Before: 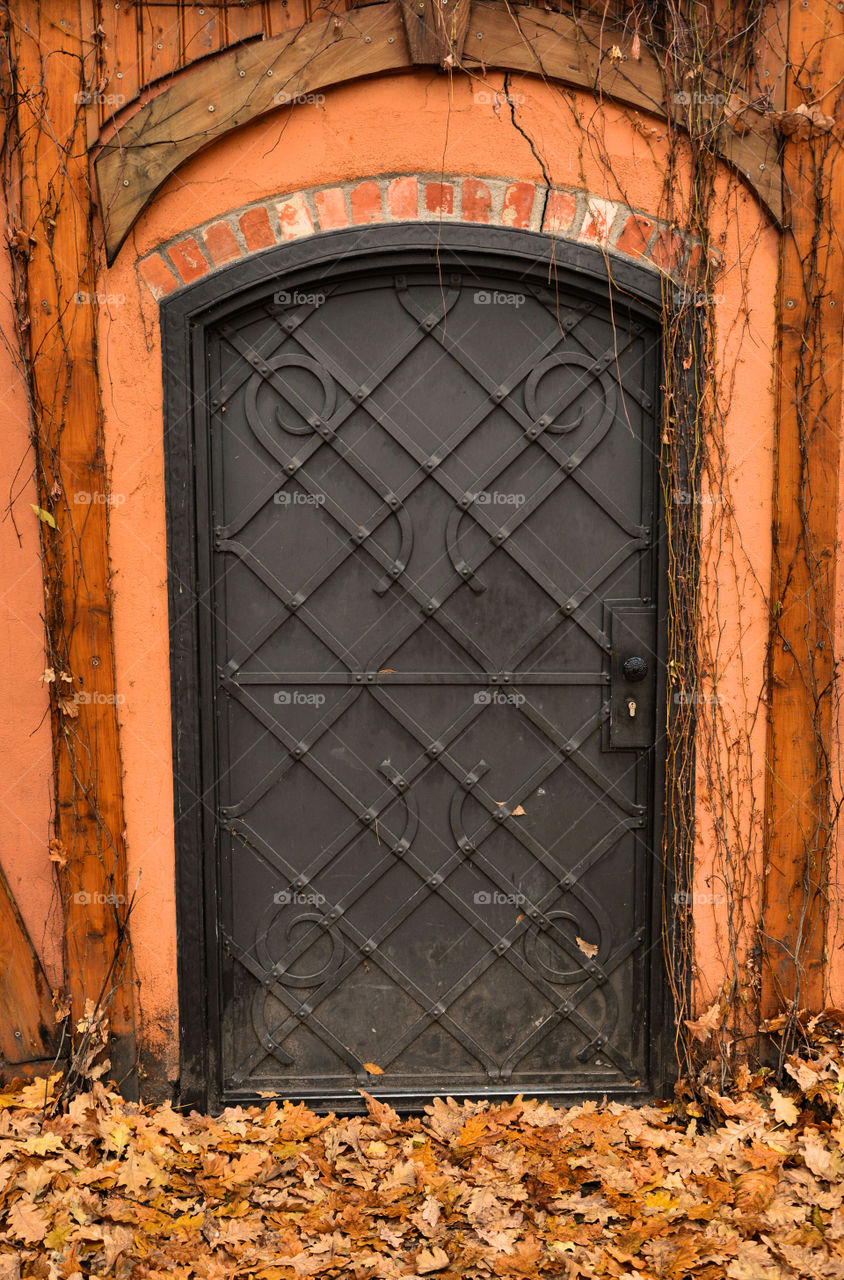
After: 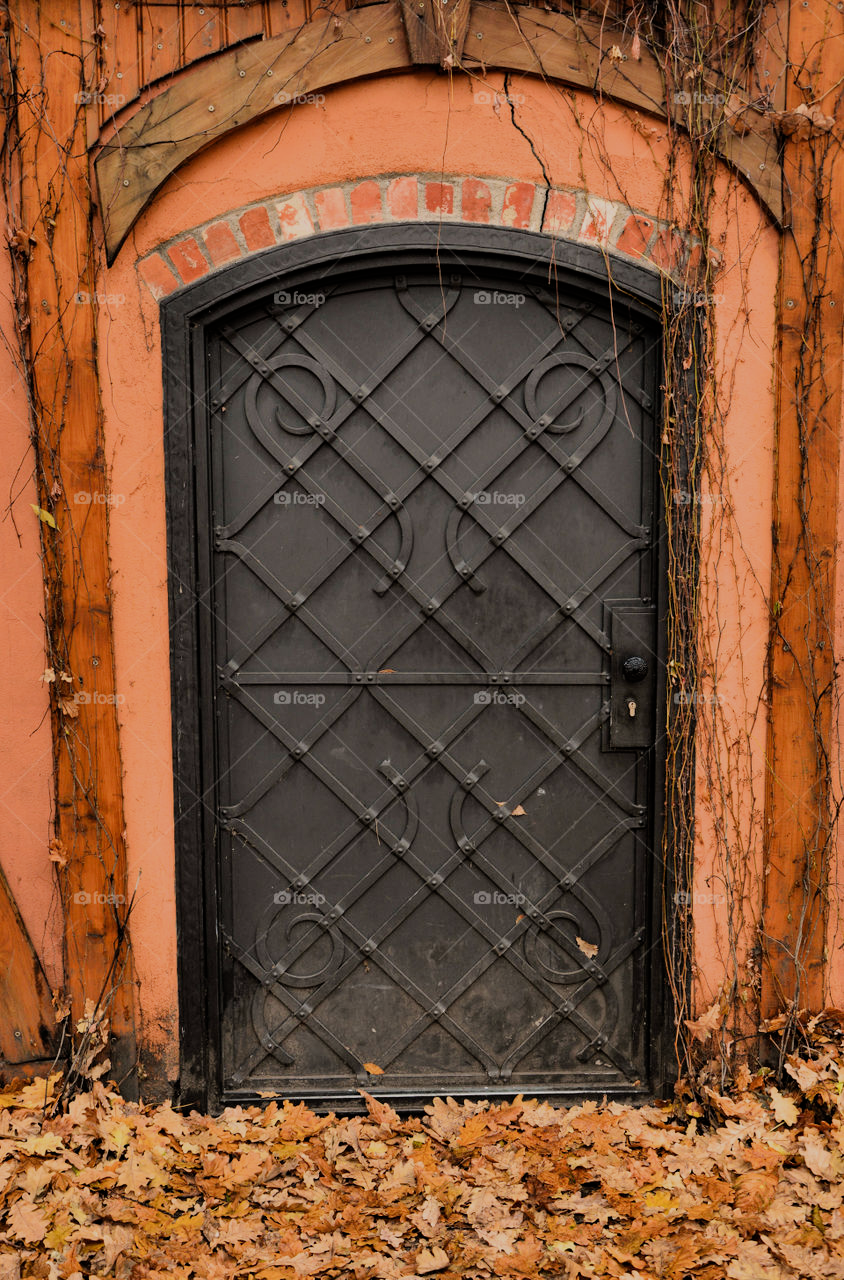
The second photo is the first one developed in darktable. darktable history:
tone equalizer: on, module defaults
filmic rgb: black relative exposure -7.65 EV, white relative exposure 4.56 EV, hardness 3.61
